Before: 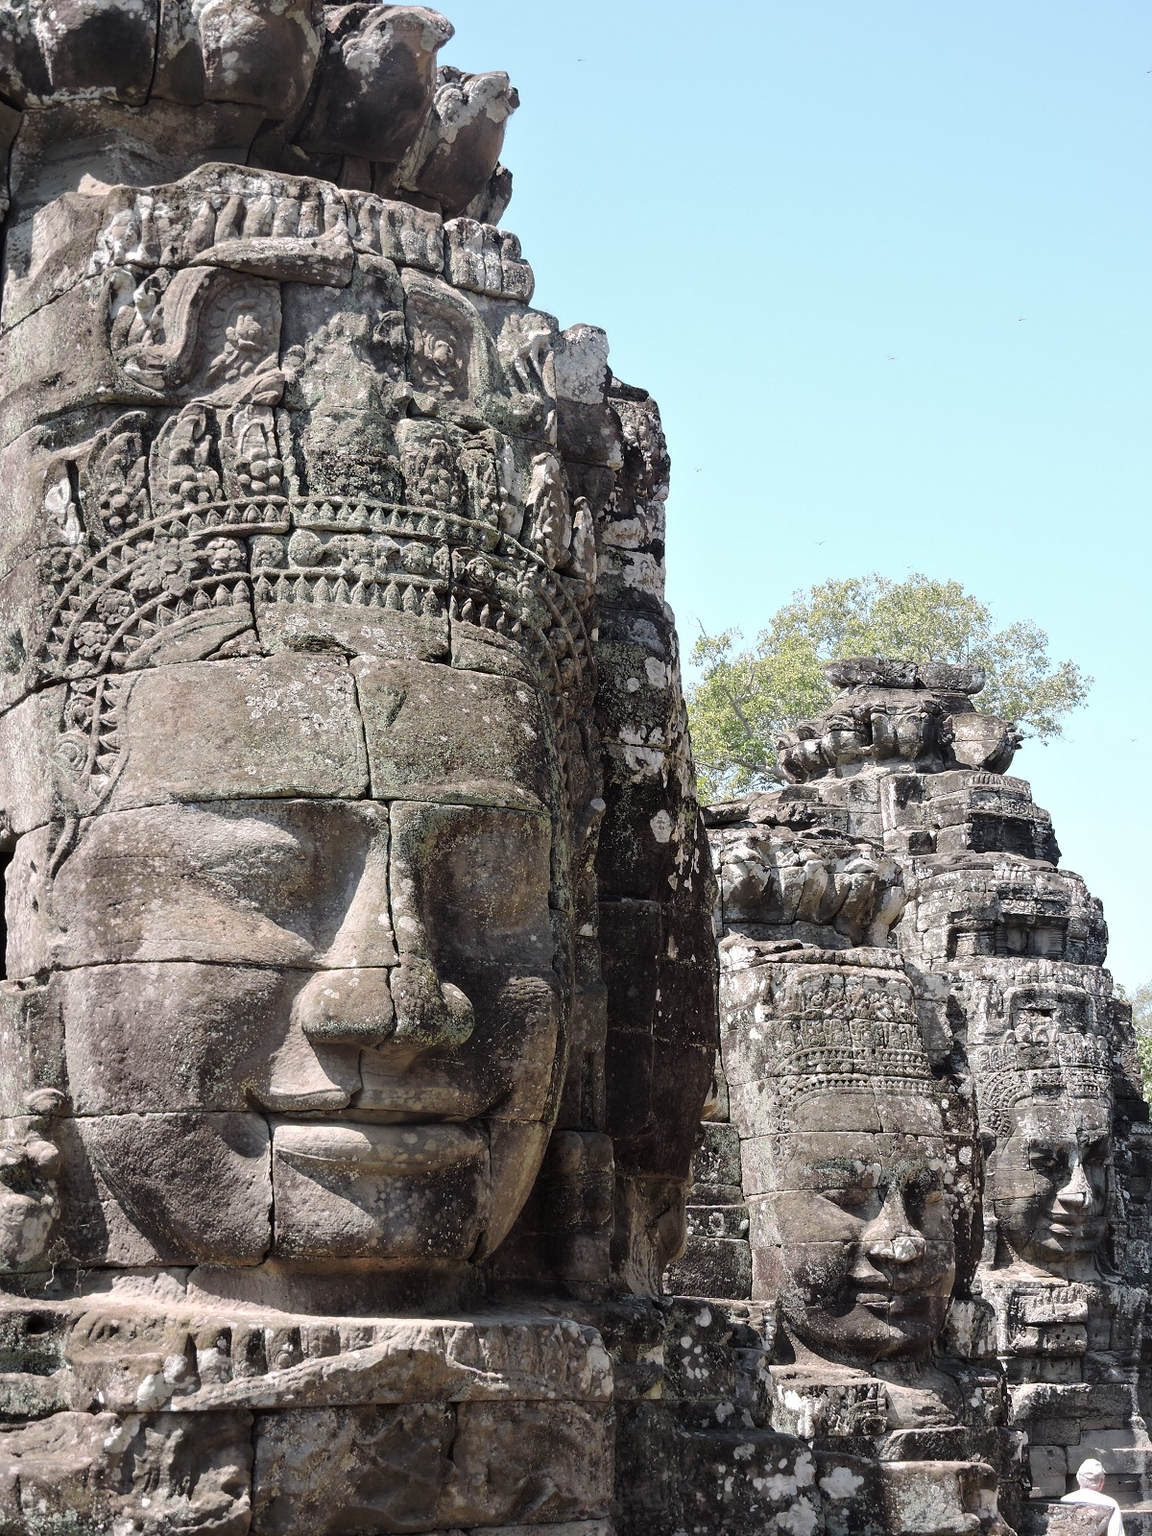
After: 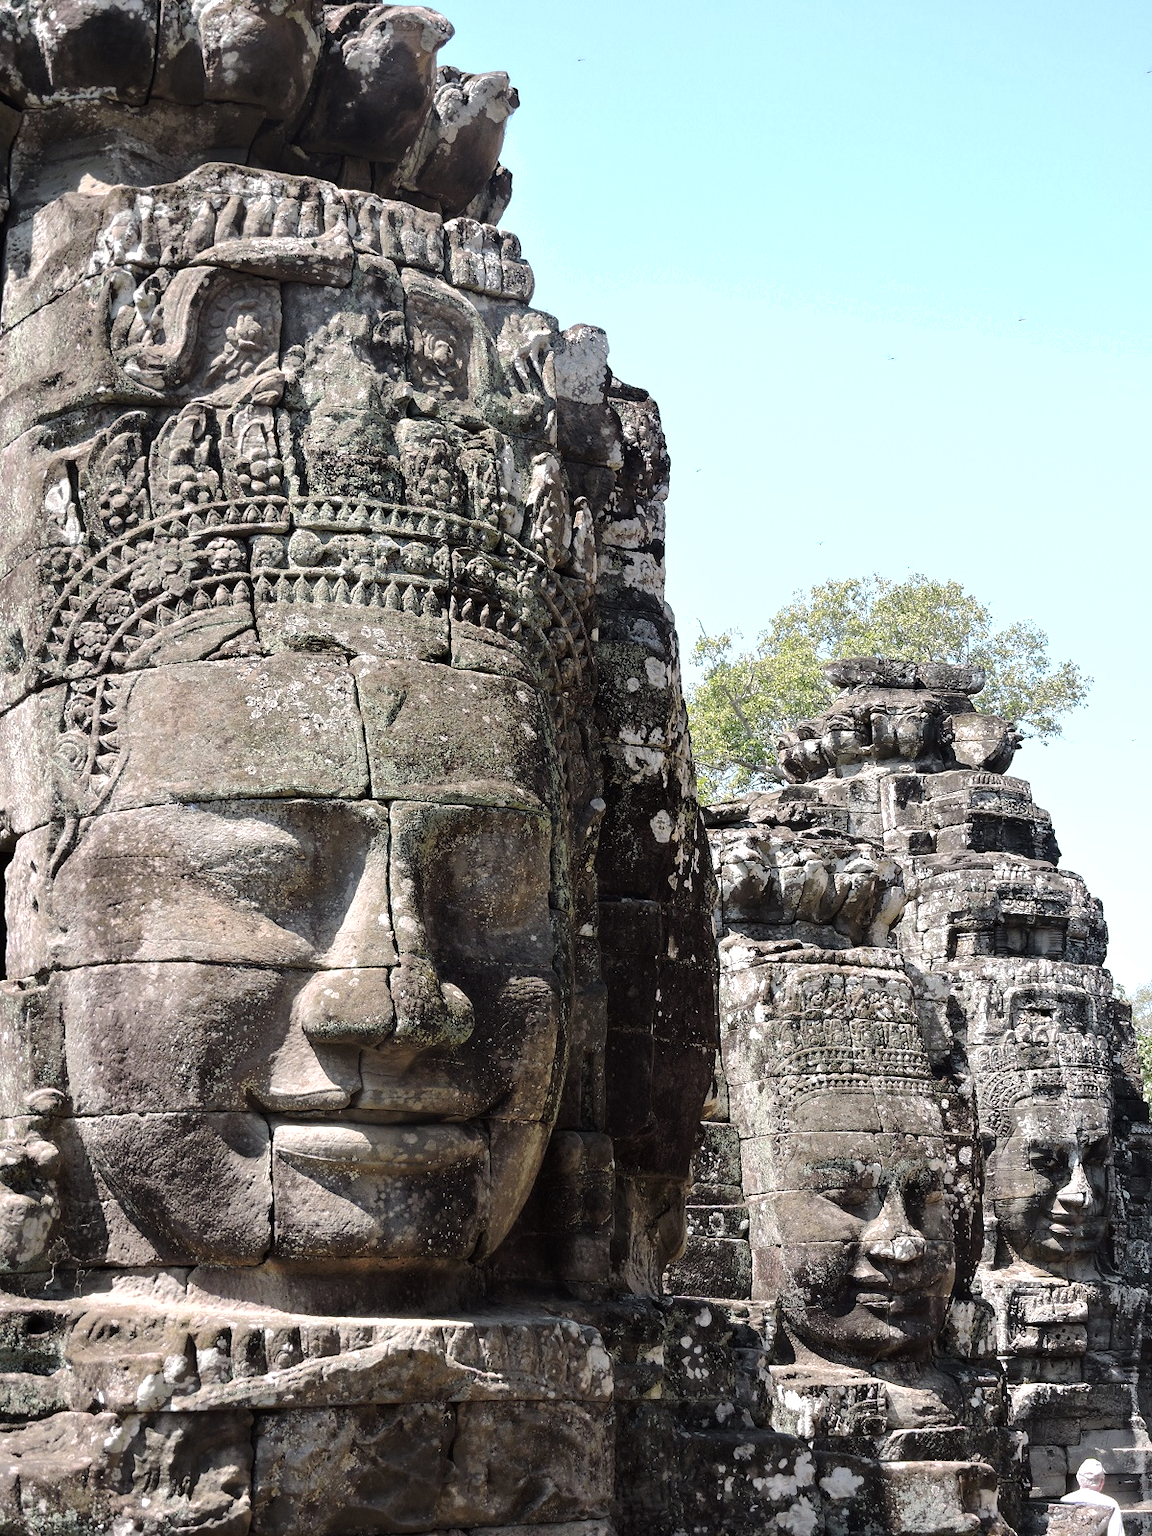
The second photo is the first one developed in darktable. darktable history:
shadows and highlights: shadows -20, white point adjustment -2, highlights -35
tone equalizer: -8 EV -0.417 EV, -7 EV -0.389 EV, -6 EV -0.333 EV, -5 EV -0.222 EV, -3 EV 0.222 EV, -2 EV 0.333 EV, -1 EV 0.389 EV, +0 EV 0.417 EV, edges refinement/feathering 500, mask exposure compensation -1.57 EV, preserve details no
